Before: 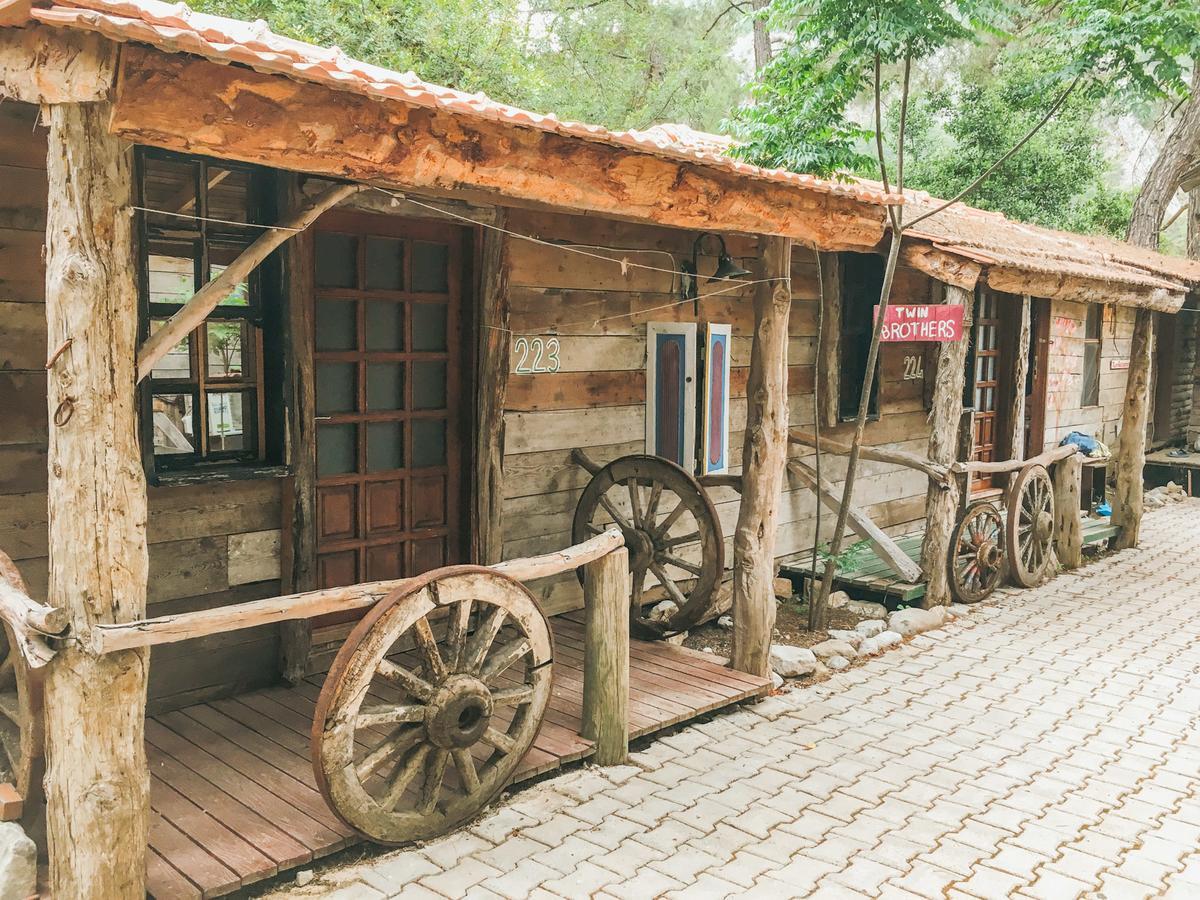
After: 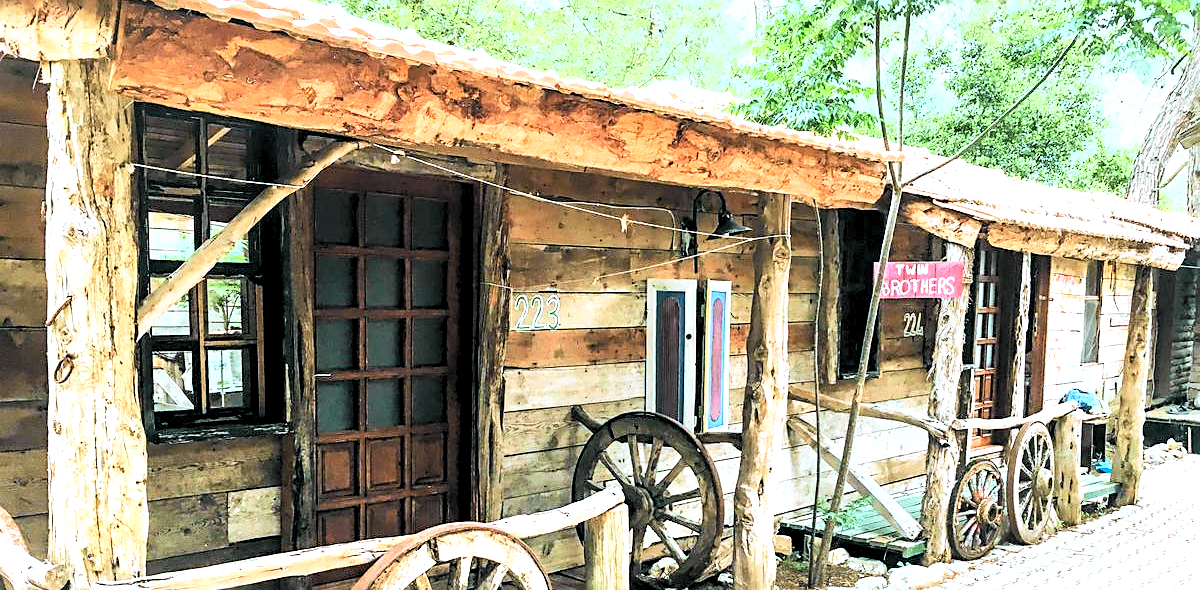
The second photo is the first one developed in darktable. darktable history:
filmic rgb: hardness 4.17
crop and rotate: top 4.848%, bottom 29.503%
sharpen: radius 1.864, amount 0.398, threshold 1.271
levels: levels [0.182, 0.542, 0.902]
white balance: red 0.926, green 1.003, blue 1.133
exposure: black level correction 0, exposure 0.7 EV, compensate highlight preservation false
tone curve: curves: ch0 [(0, 0.003) (0.044, 0.032) (0.12, 0.089) (0.19, 0.164) (0.269, 0.269) (0.473, 0.533) (0.595, 0.695) (0.718, 0.823) (0.855, 0.931) (1, 0.982)]; ch1 [(0, 0) (0.243, 0.245) (0.427, 0.387) (0.493, 0.481) (0.501, 0.5) (0.521, 0.528) (0.554, 0.586) (0.607, 0.655) (0.671, 0.735) (0.796, 0.85) (1, 1)]; ch2 [(0, 0) (0.249, 0.216) (0.357, 0.317) (0.448, 0.432) (0.478, 0.492) (0.498, 0.499) (0.517, 0.519) (0.537, 0.57) (0.569, 0.623) (0.61, 0.663) (0.706, 0.75) (0.808, 0.809) (0.991, 0.968)], color space Lab, independent channels, preserve colors none
